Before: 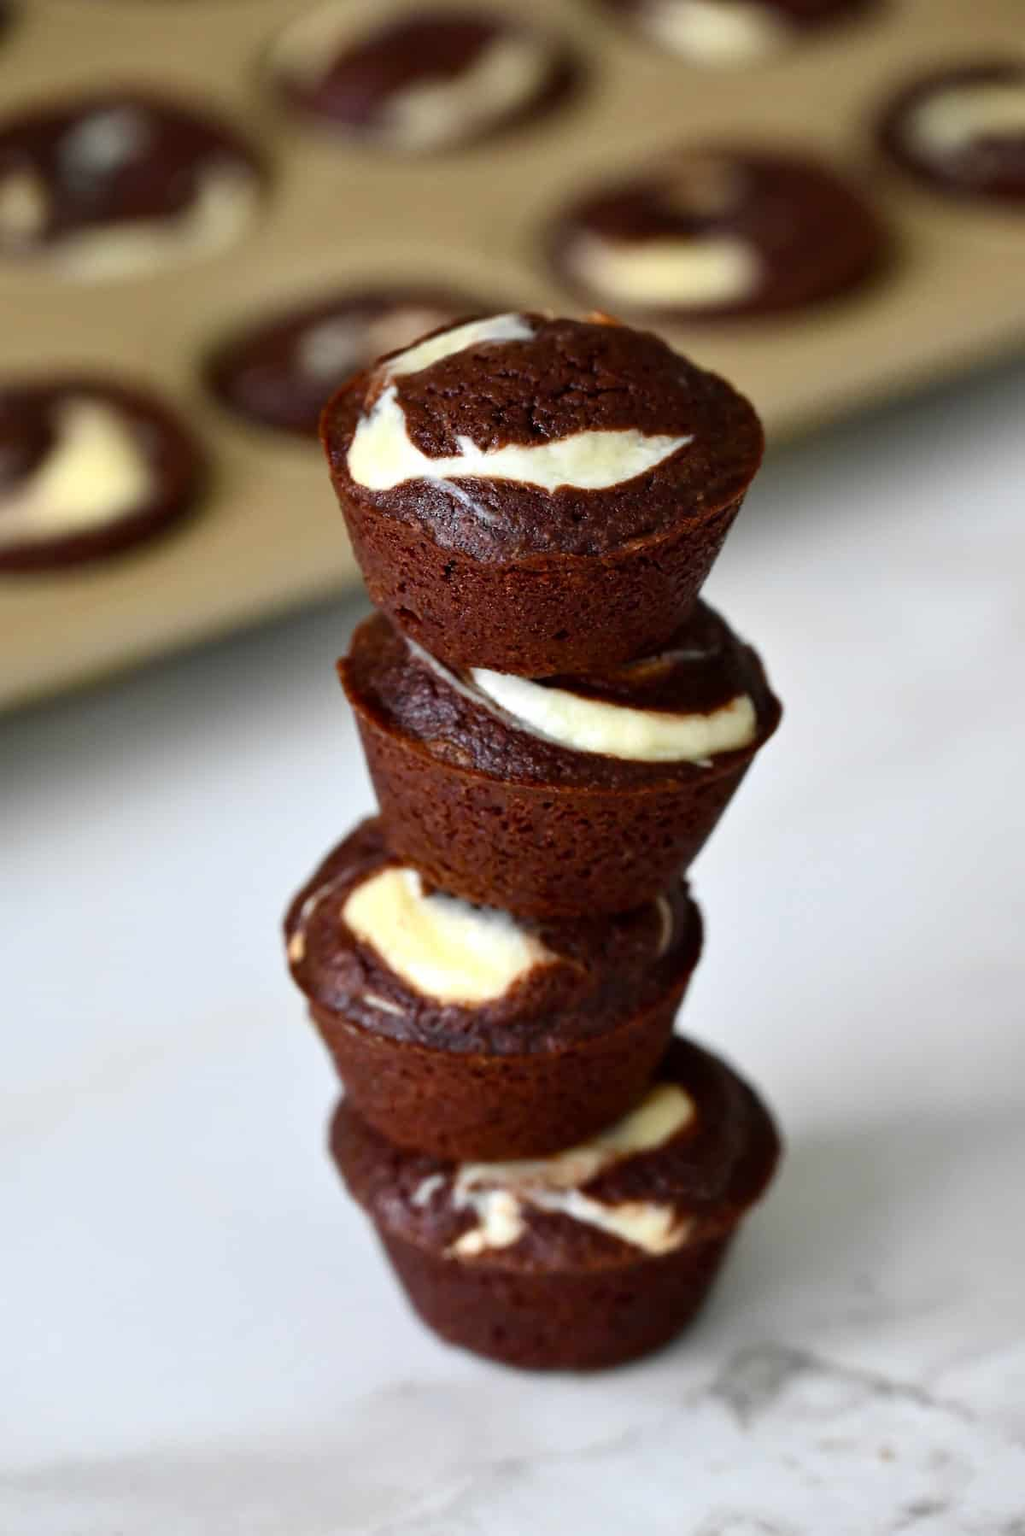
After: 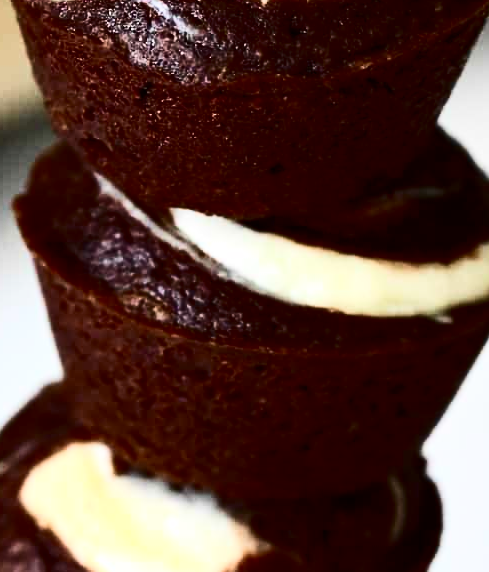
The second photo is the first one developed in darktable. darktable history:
crop: left 31.786%, top 31.952%, right 27.461%, bottom 36.23%
contrast brightness saturation: contrast 0.489, saturation -0.102
velvia: on, module defaults
